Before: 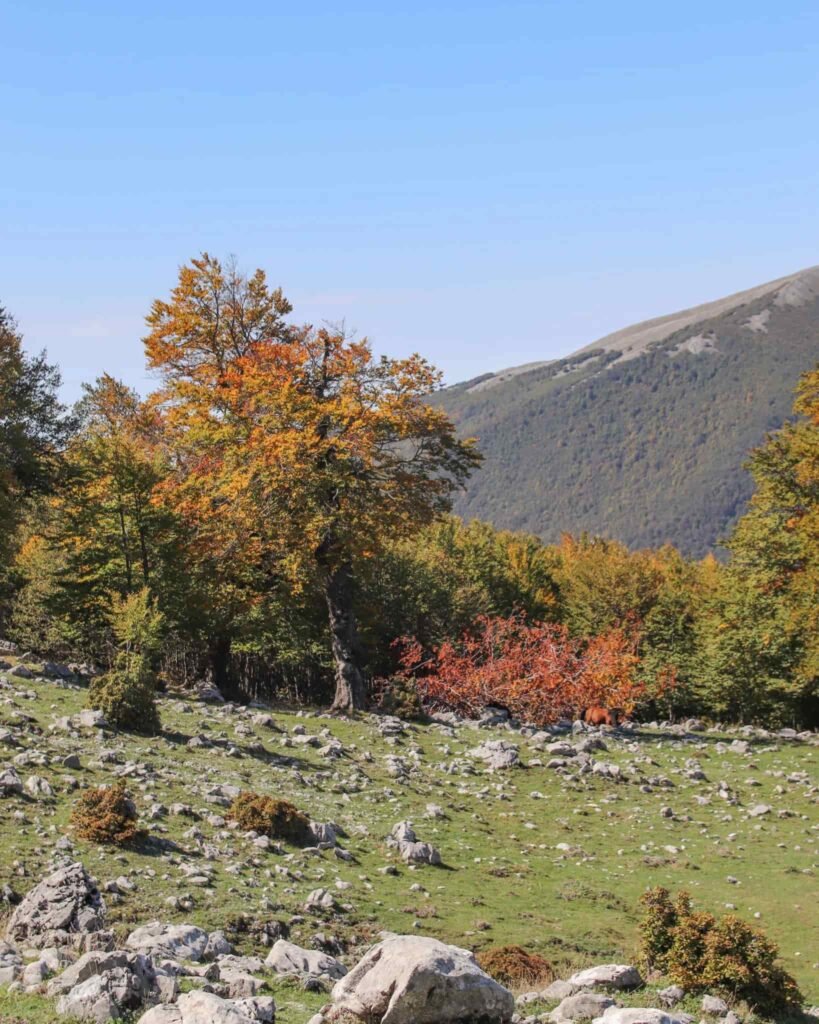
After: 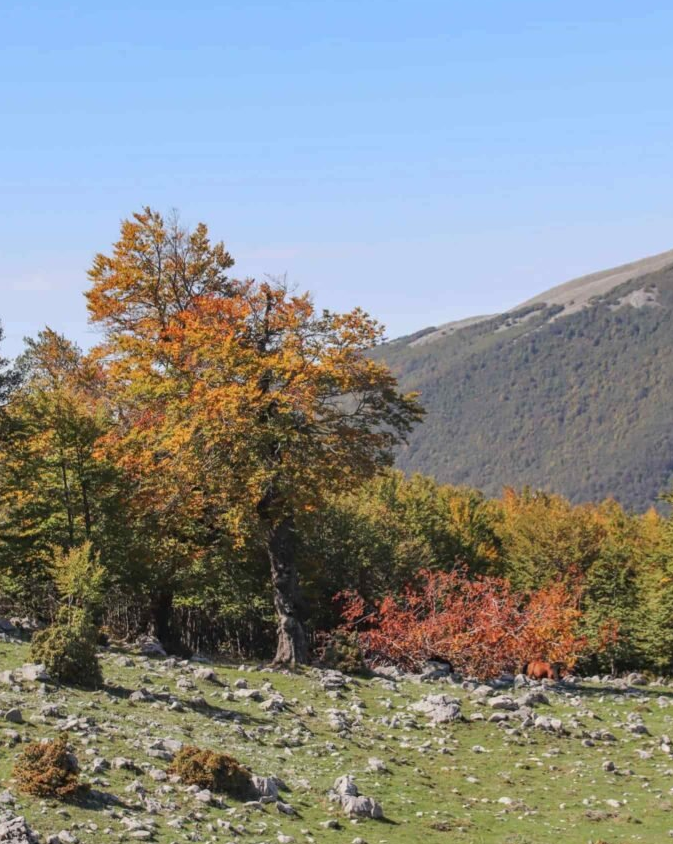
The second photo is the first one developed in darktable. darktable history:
crop and rotate: left 7.197%, top 4.535%, right 10.515%, bottom 12.948%
